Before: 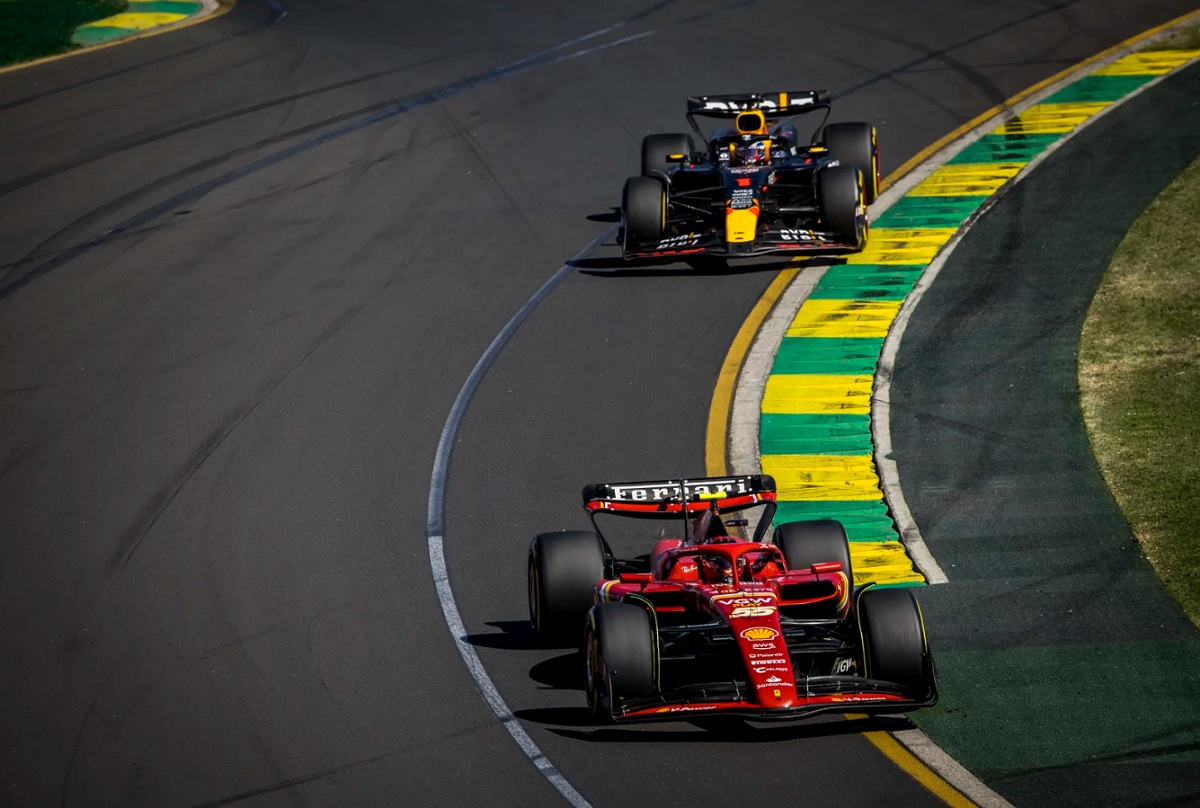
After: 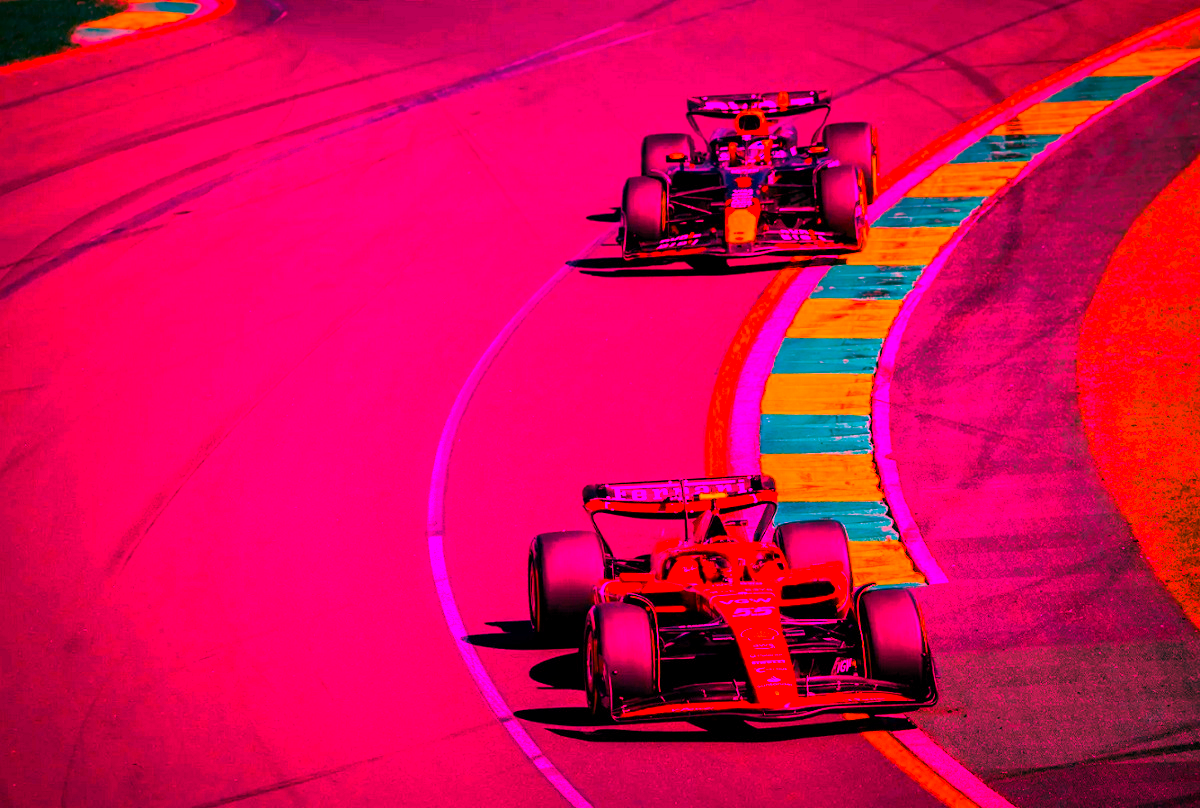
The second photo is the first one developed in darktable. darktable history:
white balance: red 4.26, blue 1.802
exposure: compensate highlight preservation false
color balance rgb: perceptual saturation grading › global saturation 30%, global vibrance 10%
